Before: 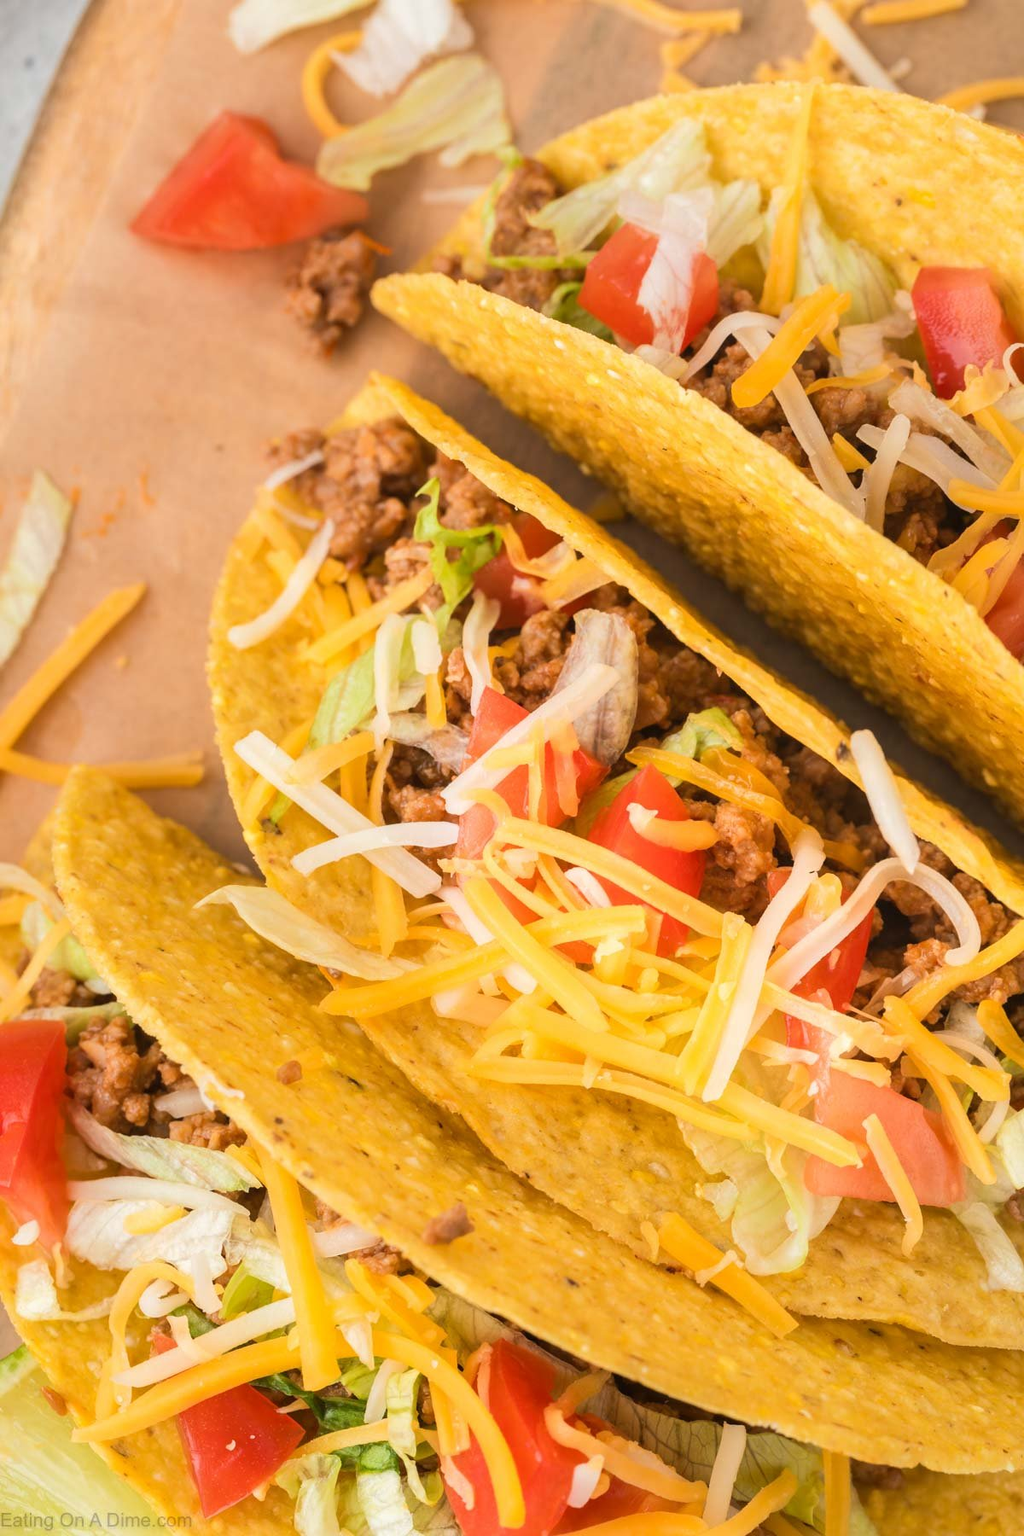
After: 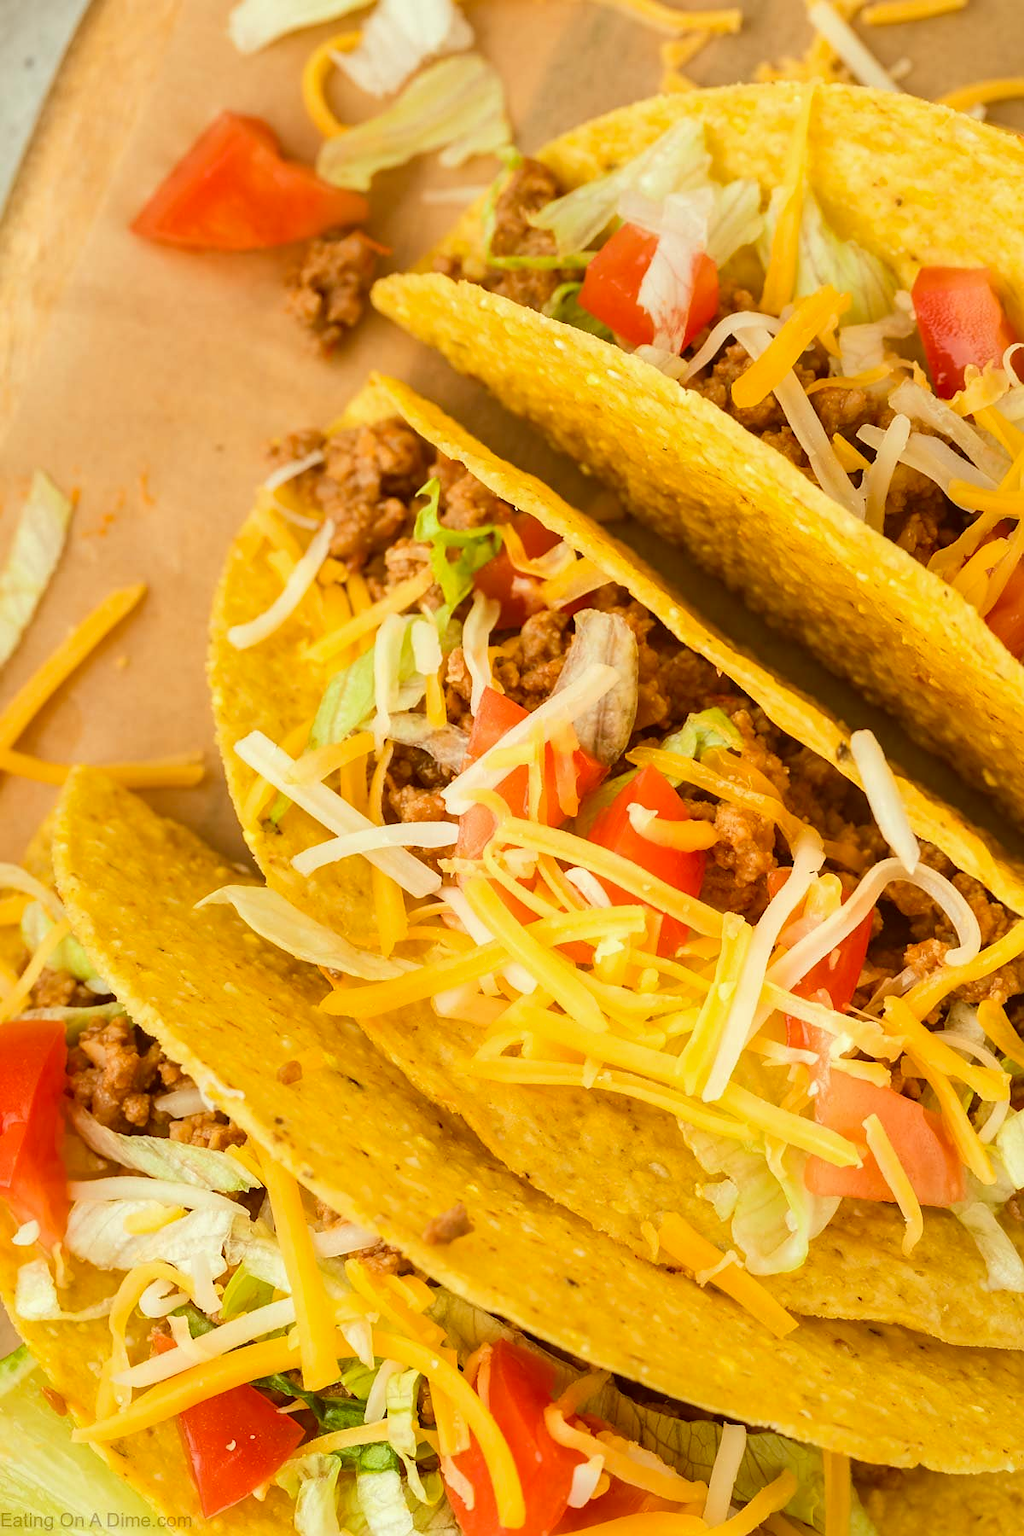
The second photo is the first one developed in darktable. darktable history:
color correction: highlights a* -5.21, highlights b* 9.8, shadows a* 9.75, shadows b* 24.72
sharpen: radius 1.034
